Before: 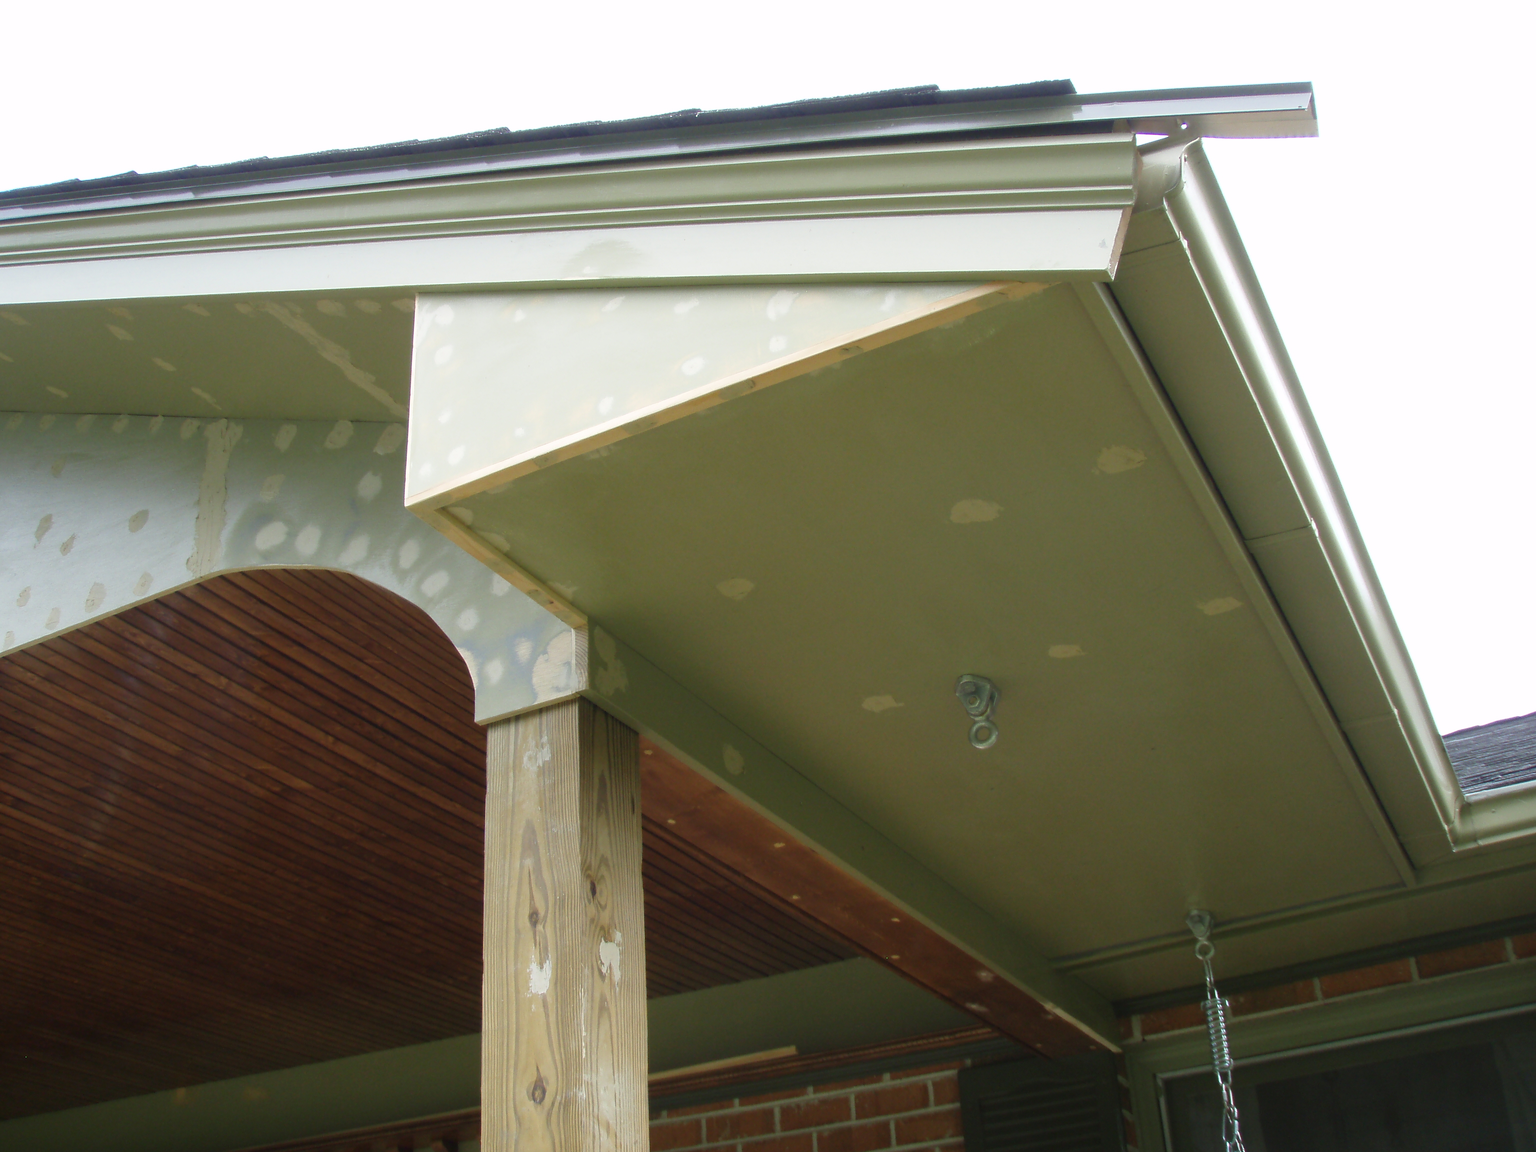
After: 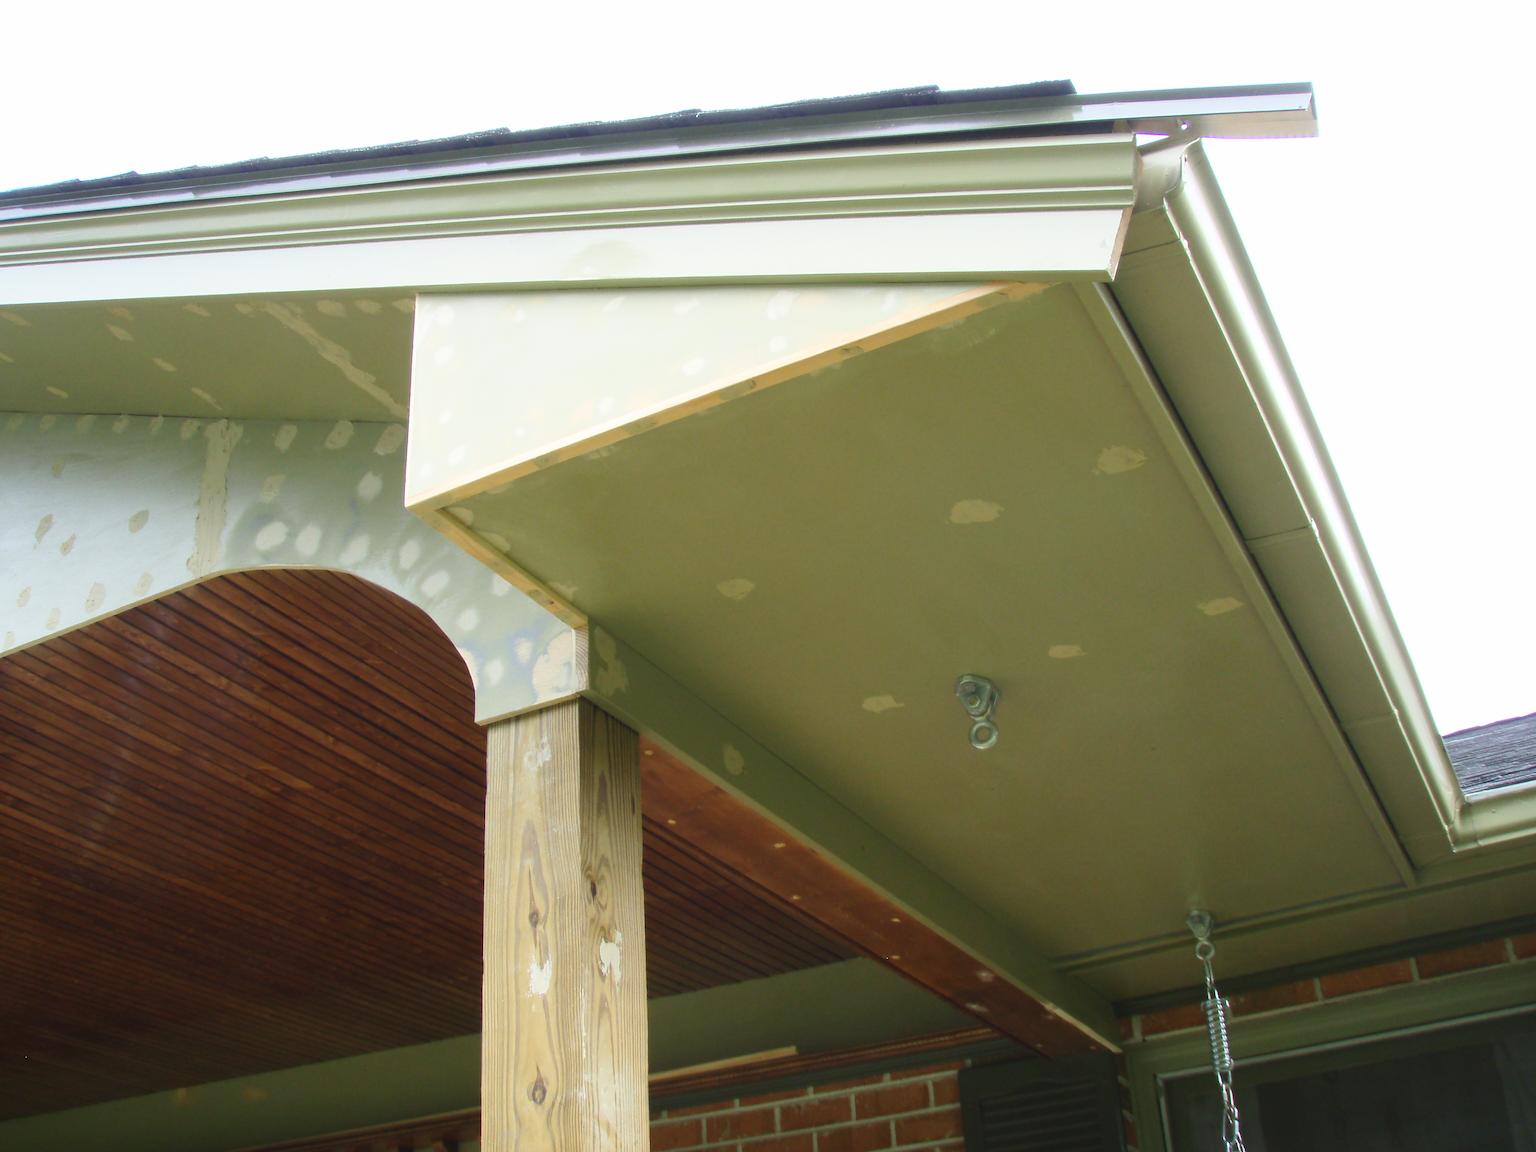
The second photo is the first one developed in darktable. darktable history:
white balance: emerald 1
contrast brightness saturation: contrast 0.2, brightness 0.16, saturation 0.22
